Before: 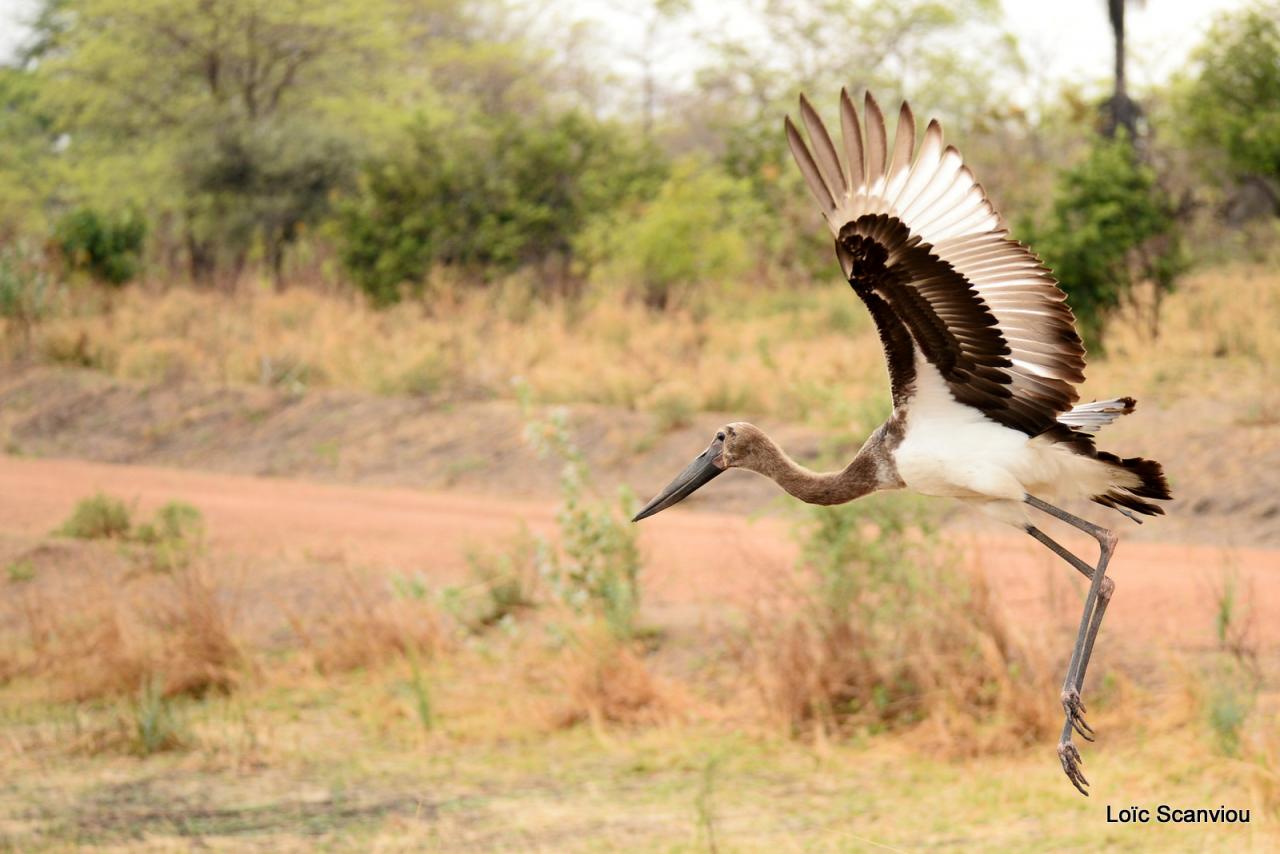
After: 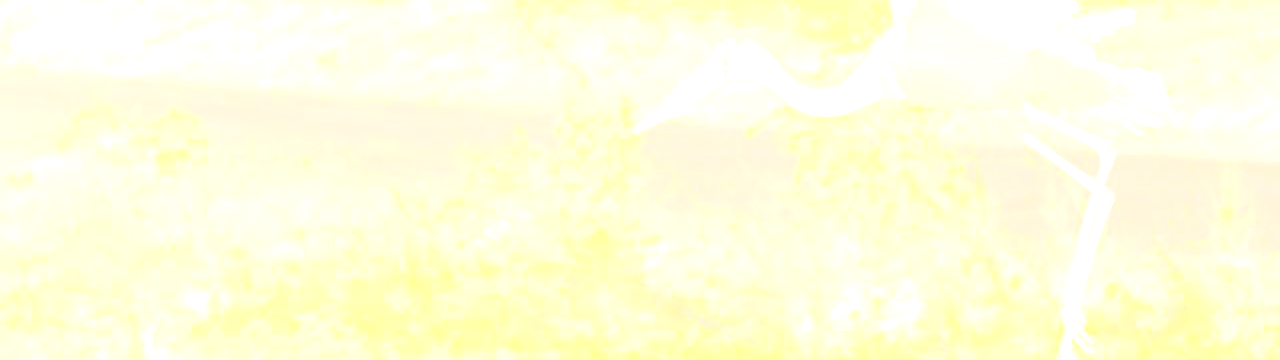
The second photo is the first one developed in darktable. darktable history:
tone curve: curves: ch0 [(0, 0) (0.087, 0.054) (0.281, 0.245) (0.506, 0.526) (0.8, 0.824) (0.994, 0.955)]; ch1 [(0, 0) (0.27, 0.195) (0.406, 0.435) (0.452, 0.474) (0.495, 0.5) (0.514, 0.508) (0.537, 0.556) (0.654, 0.689) (1, 1)]; ch2 [(0, 0) (0.269, 0.299) (0.459, 0.441) (0.498, 0.499) (0.523, 0.52) (0.551, 0.549) (0.633, 0.625) (0.659, 0.681) (0.718, 0.764) (1, 1)], color space Lab, independent channels, preserve colors none
crop: top 45.551%, bottom 12.262%
bloom: size 85%, threshold 5%, strength 85%
rgb levels: levels [[0.01, 0.419, 0.839], [0, 0.5, 1], [0, 0.5, 1]]
